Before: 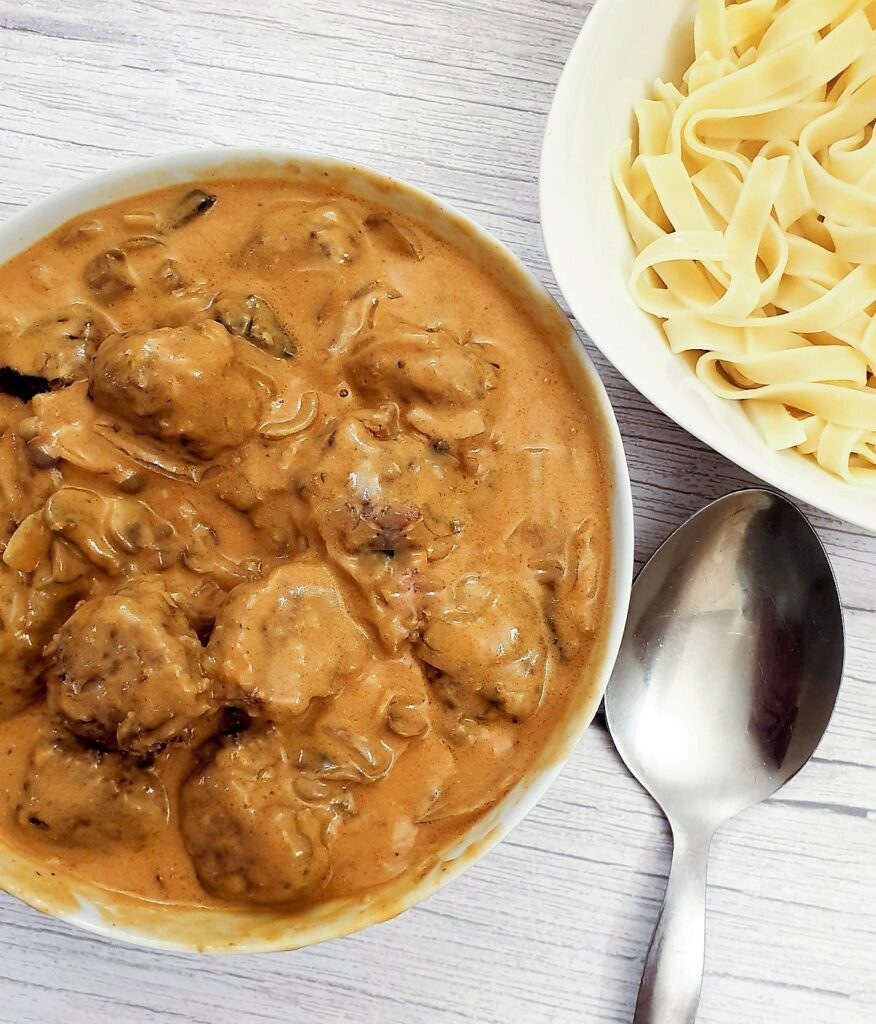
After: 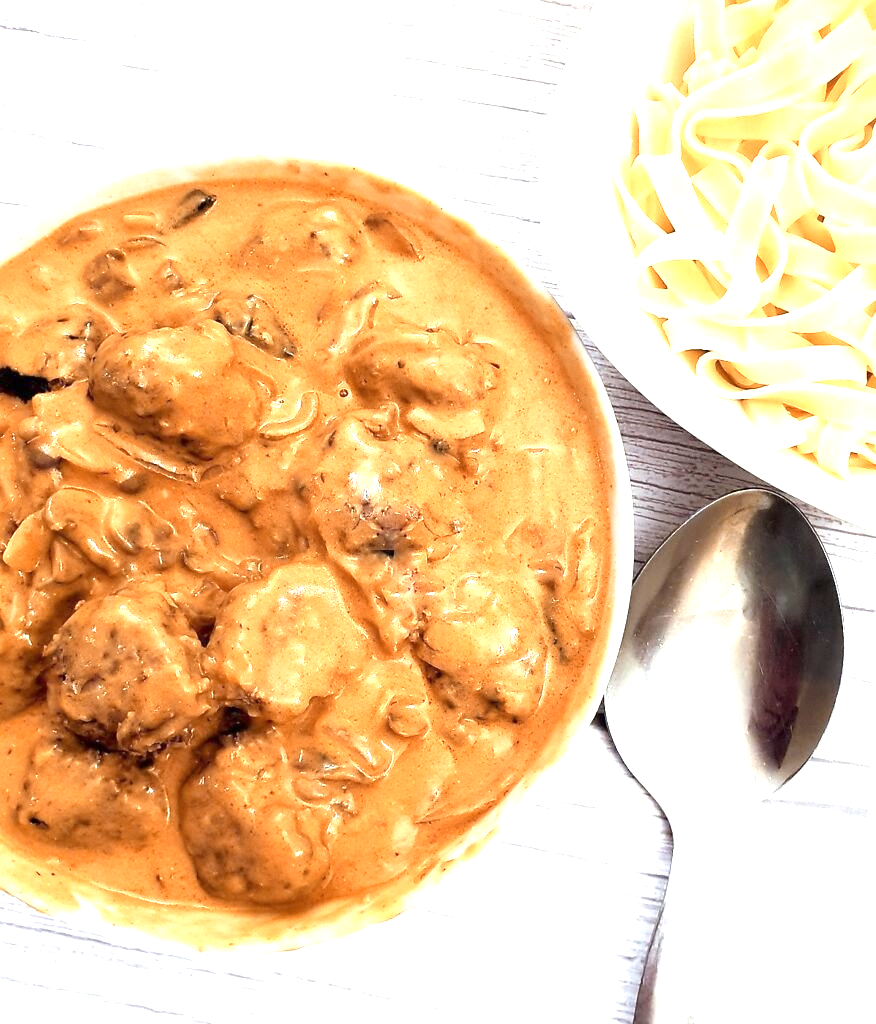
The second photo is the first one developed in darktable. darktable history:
exposure: exposure 1.243 EV, compensate exposure bias true, compensate highlight preservation false
color zones: curves: ch2 [(0, 0.5) (0.143, 0.5) (0.286, 0.416) (0.429, 0.5) (0.571, 0.5) (0.714, 0.5) (0.857, 0.5) (1, 0.5)]
